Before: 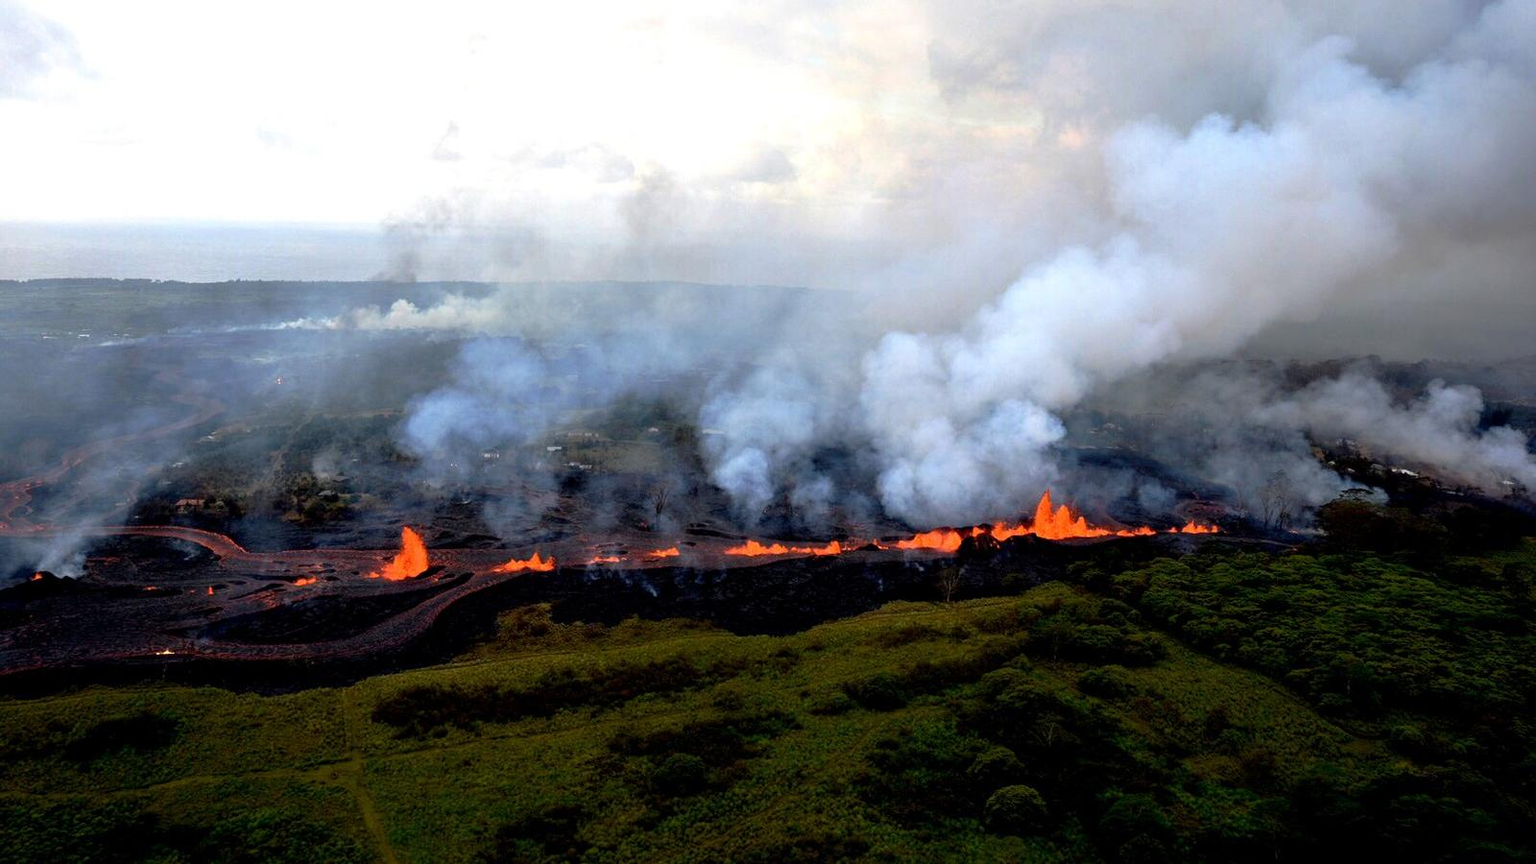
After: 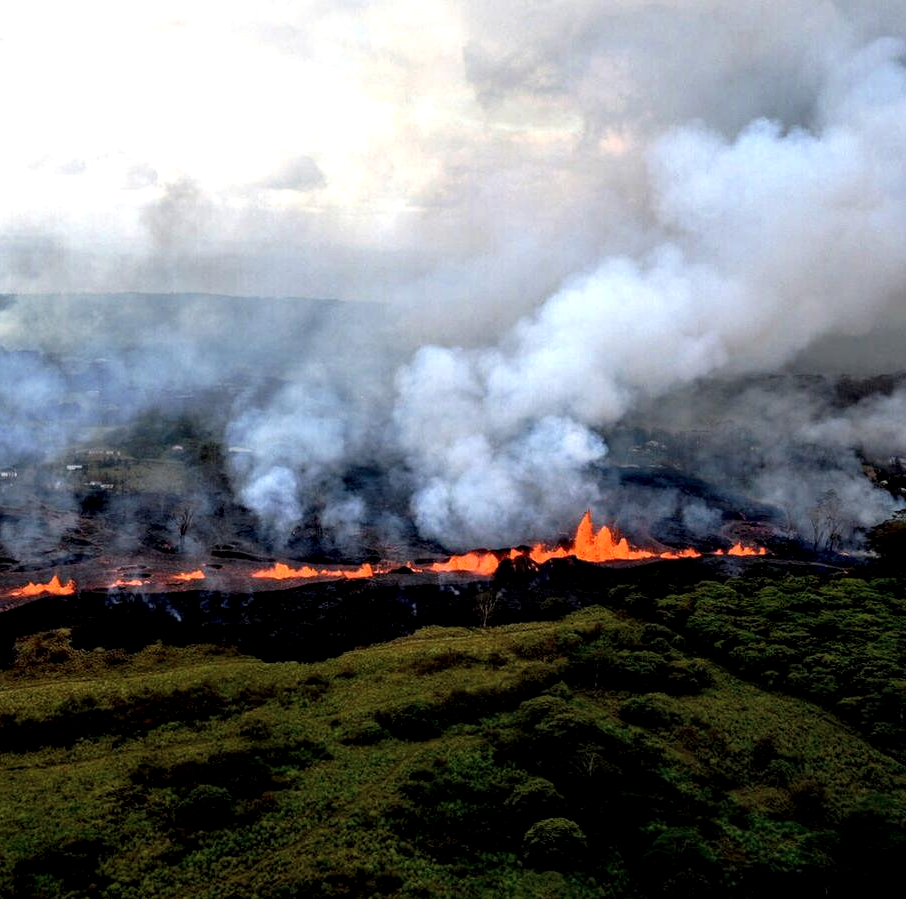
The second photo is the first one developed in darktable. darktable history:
local contrast: detail 150%
crop: left 31.461%, top 0.003%, right 11.906%
